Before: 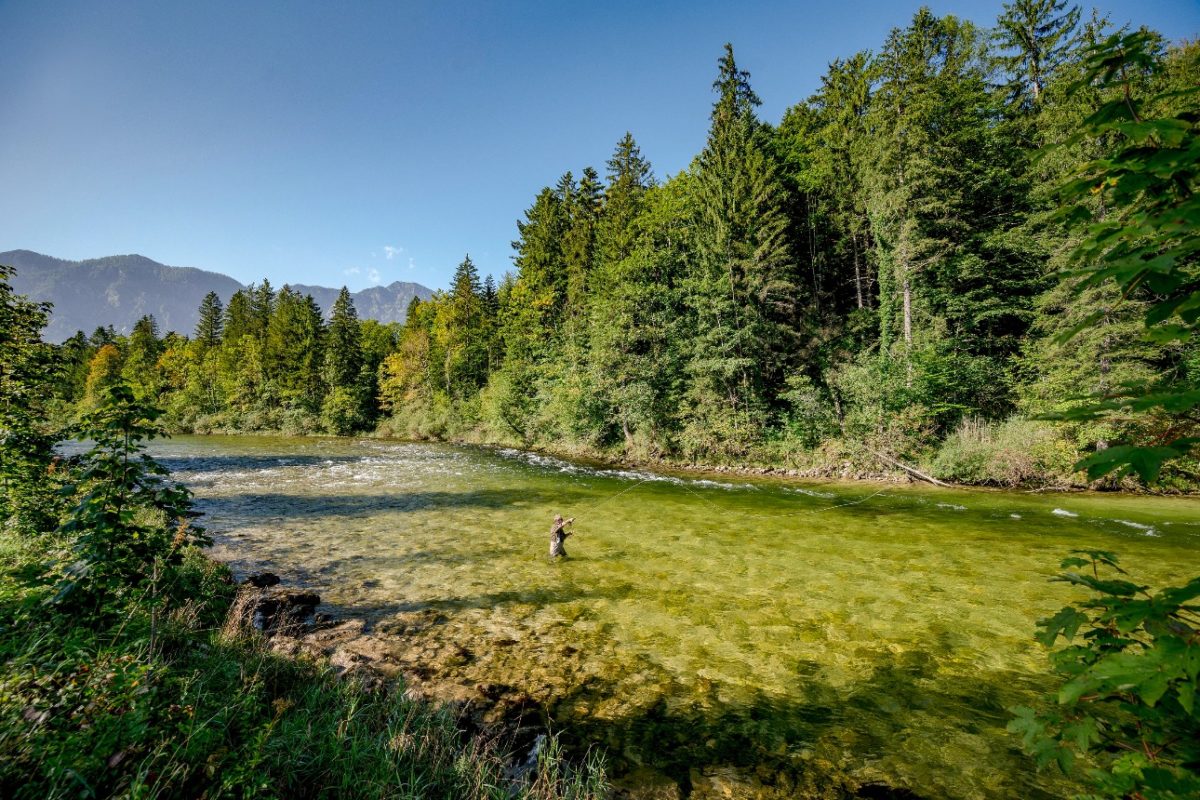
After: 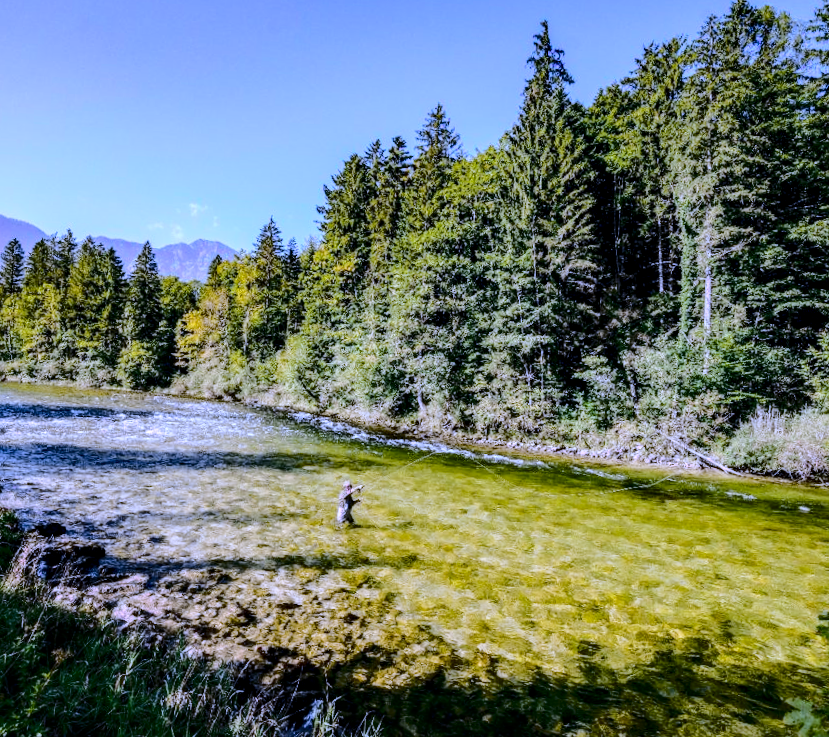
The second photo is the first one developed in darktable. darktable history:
local contrast: highlights 25%, detail 130%
white balance: red 0.98, blue 1.61
tone curve: curves: ch0 [(0, 0) (0.094, 0.039) (0.243, 0.155) (0.411, 0.482) (0.479, 0.583) (0.654, 0.742) (0.793, 0.851) (0.994, 0.974)]; ch1 [(0, 0) (0.161, 0.092) (0.35, 0.33) (0.392, 0.392) (0.456, 0.456) (0.505, 0.502) (0.537, 0.518) (0.553, 0.53) (0.573, 0.569) (0.718, 0.718) (1, 1)]; ch2 [(0, 0) (0.346, 0.362) (0.411, 0.412) (0.502, 0.502) (0.531, 0.521) (0.576, 0.553) (0.615, 0.621) (1, 1)], color space Lab, independent channels, preserve colors none
crop and rotate: angle -3.27°, left 14.277%, top 0.028%, right 10.766%, bottom 0.028%
